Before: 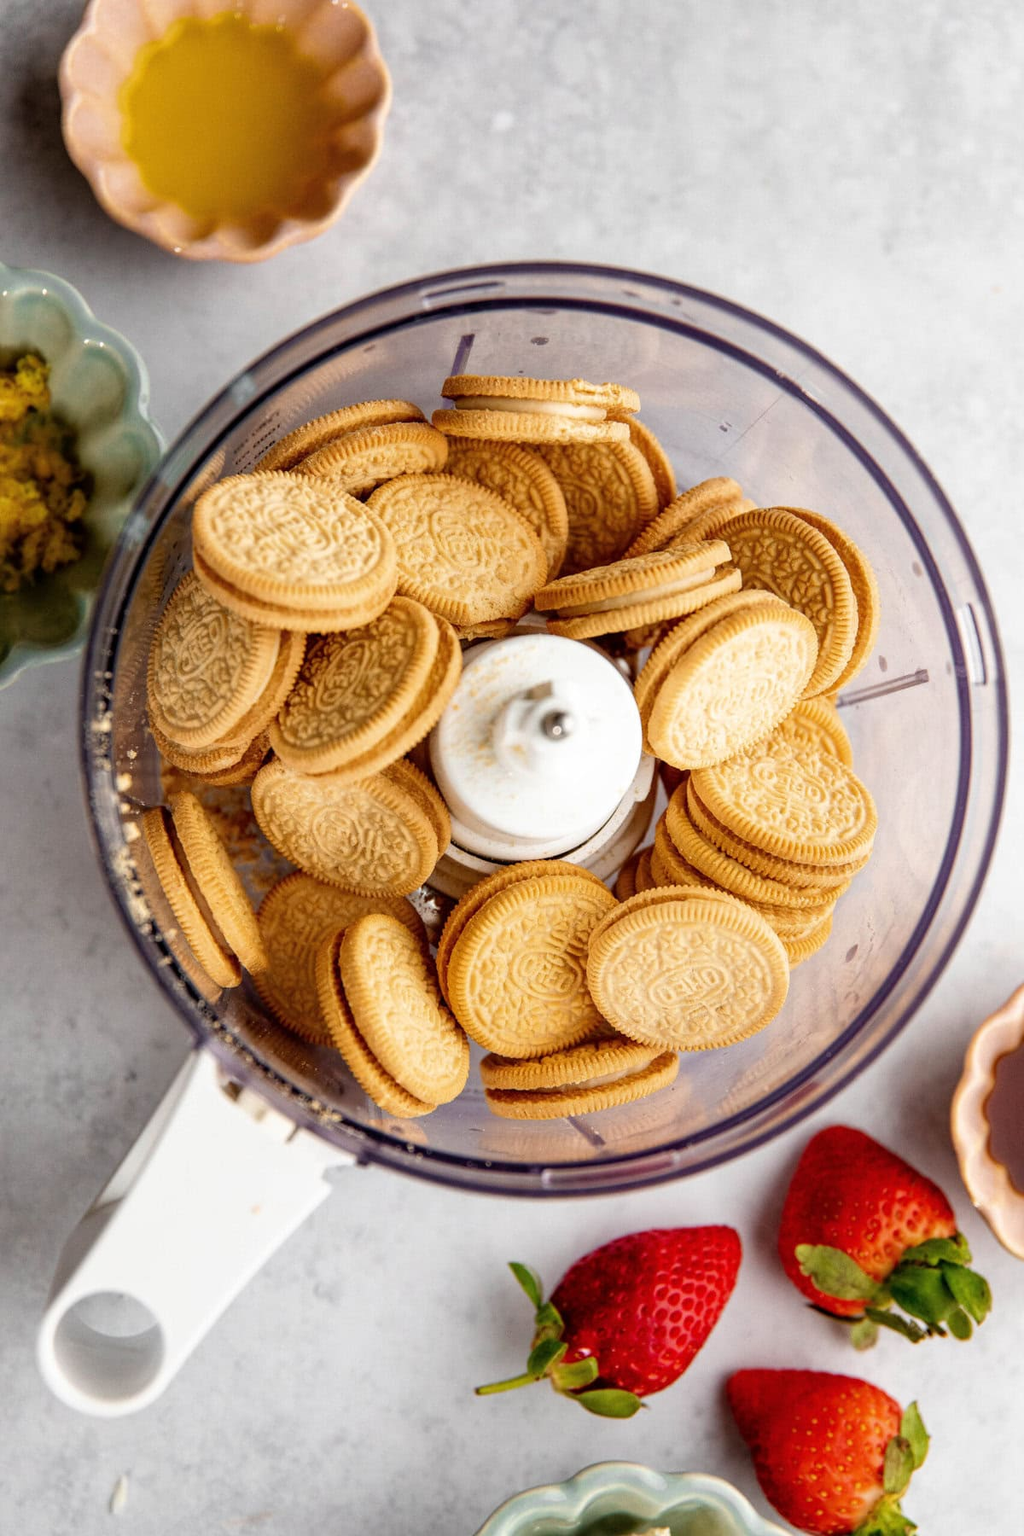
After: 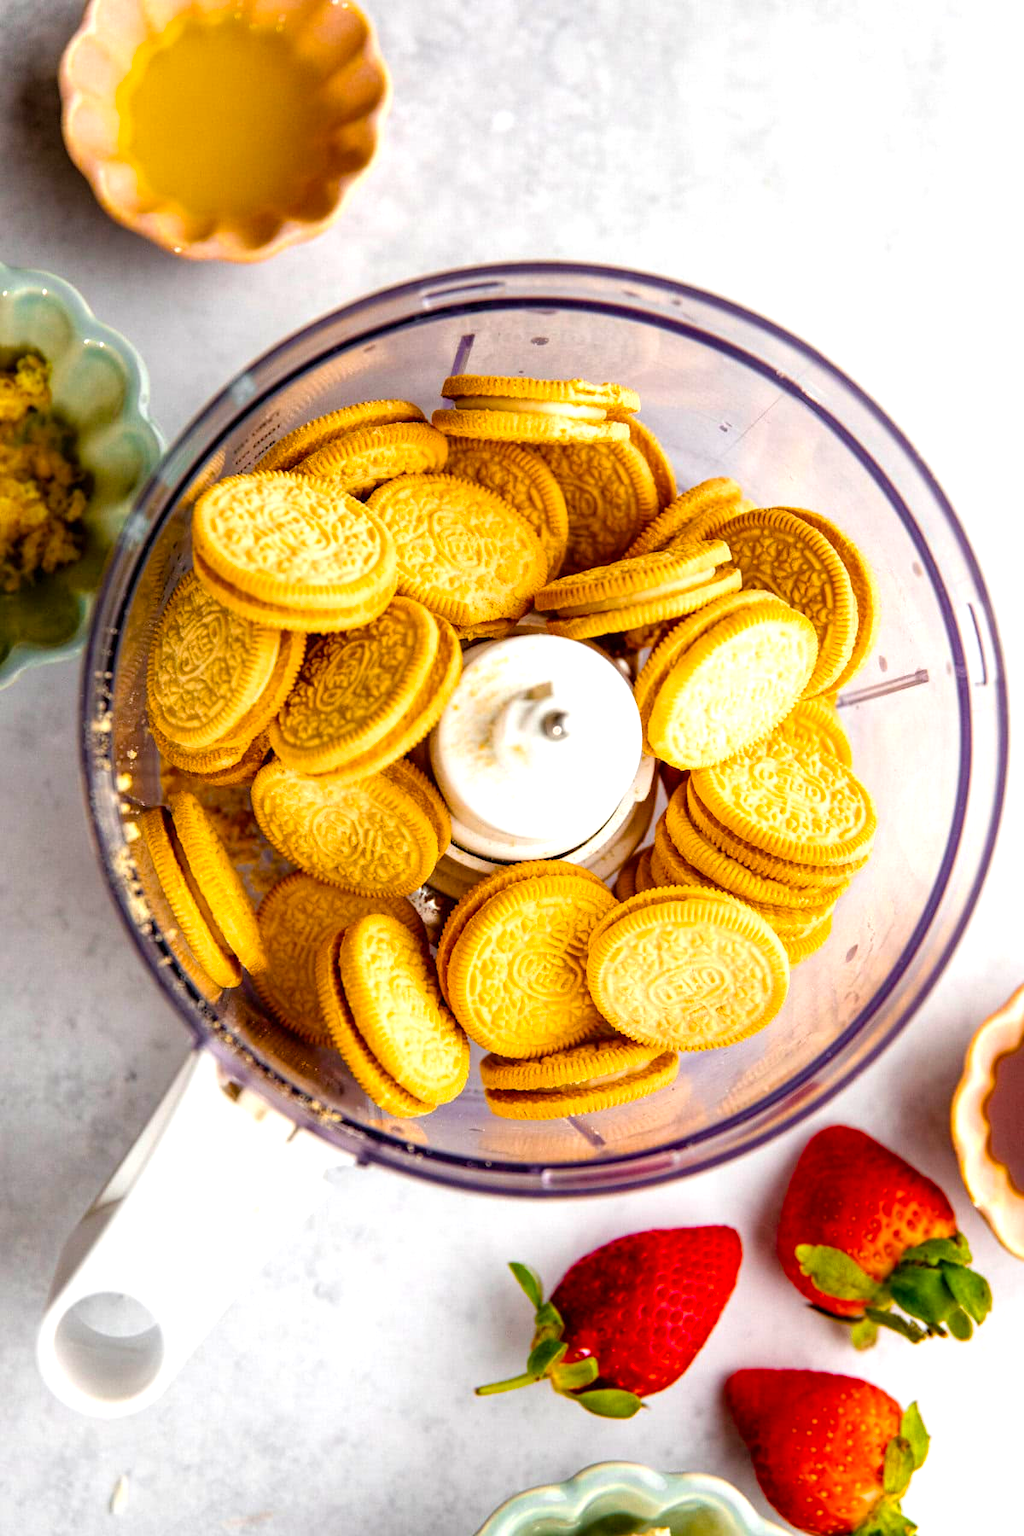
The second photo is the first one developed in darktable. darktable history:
color balance rgb: linear chroma grading › global chroma 15%, perceptual saturation grading › global saturation 30%
exposure: exposure 0.515 EV, compensate highlight preservation false
